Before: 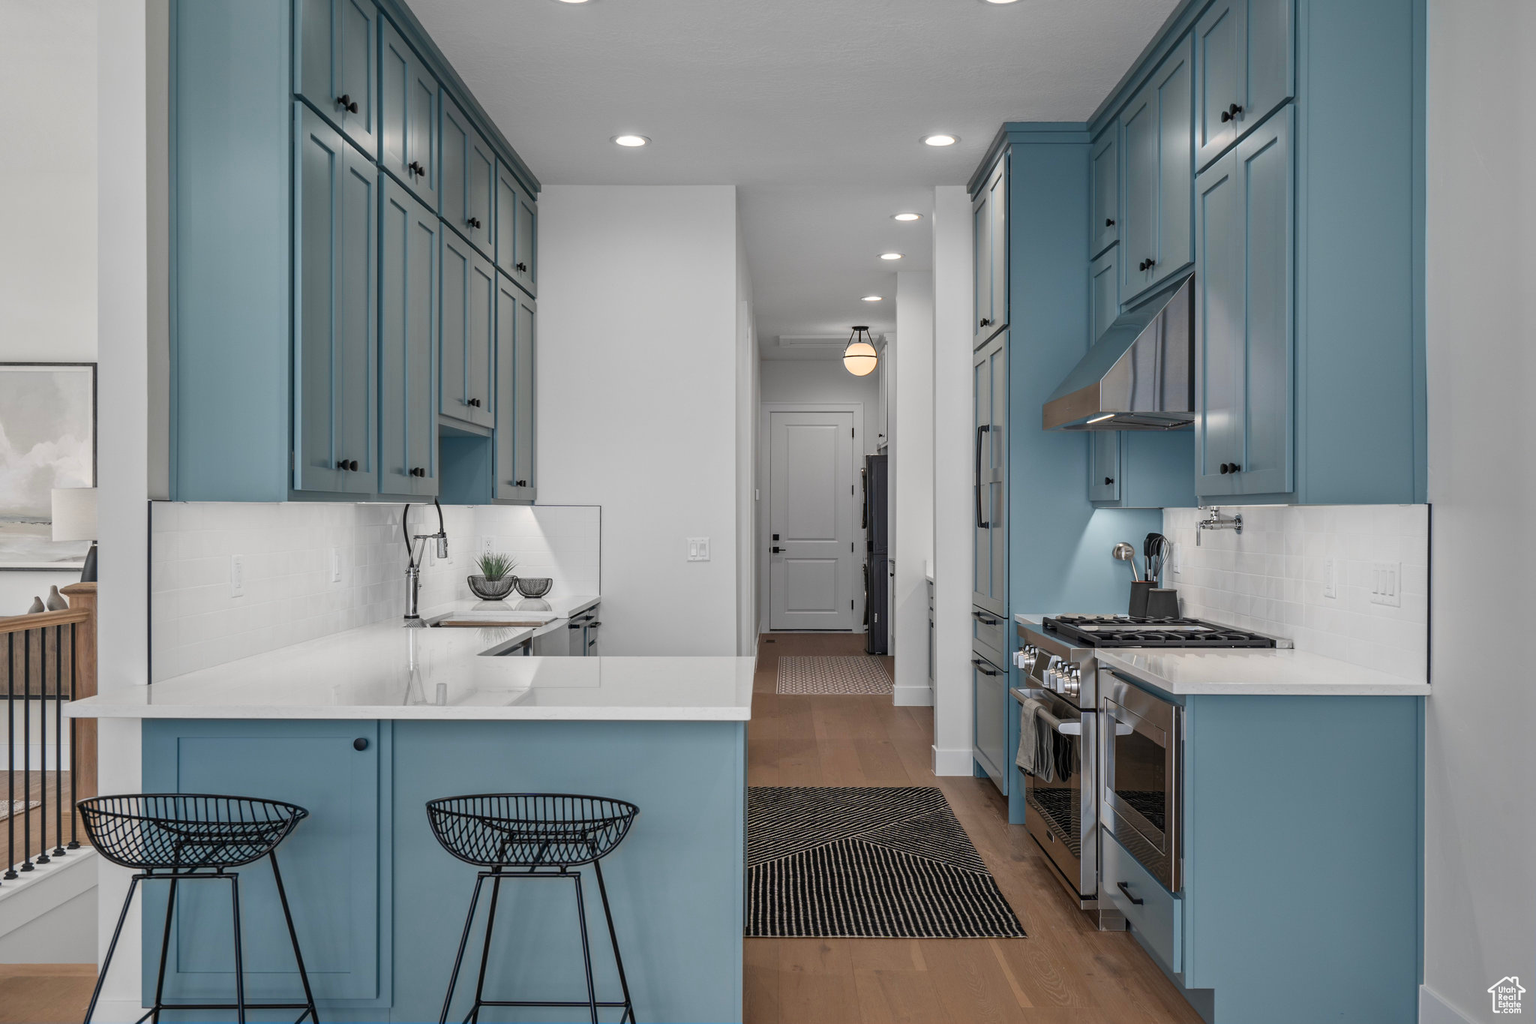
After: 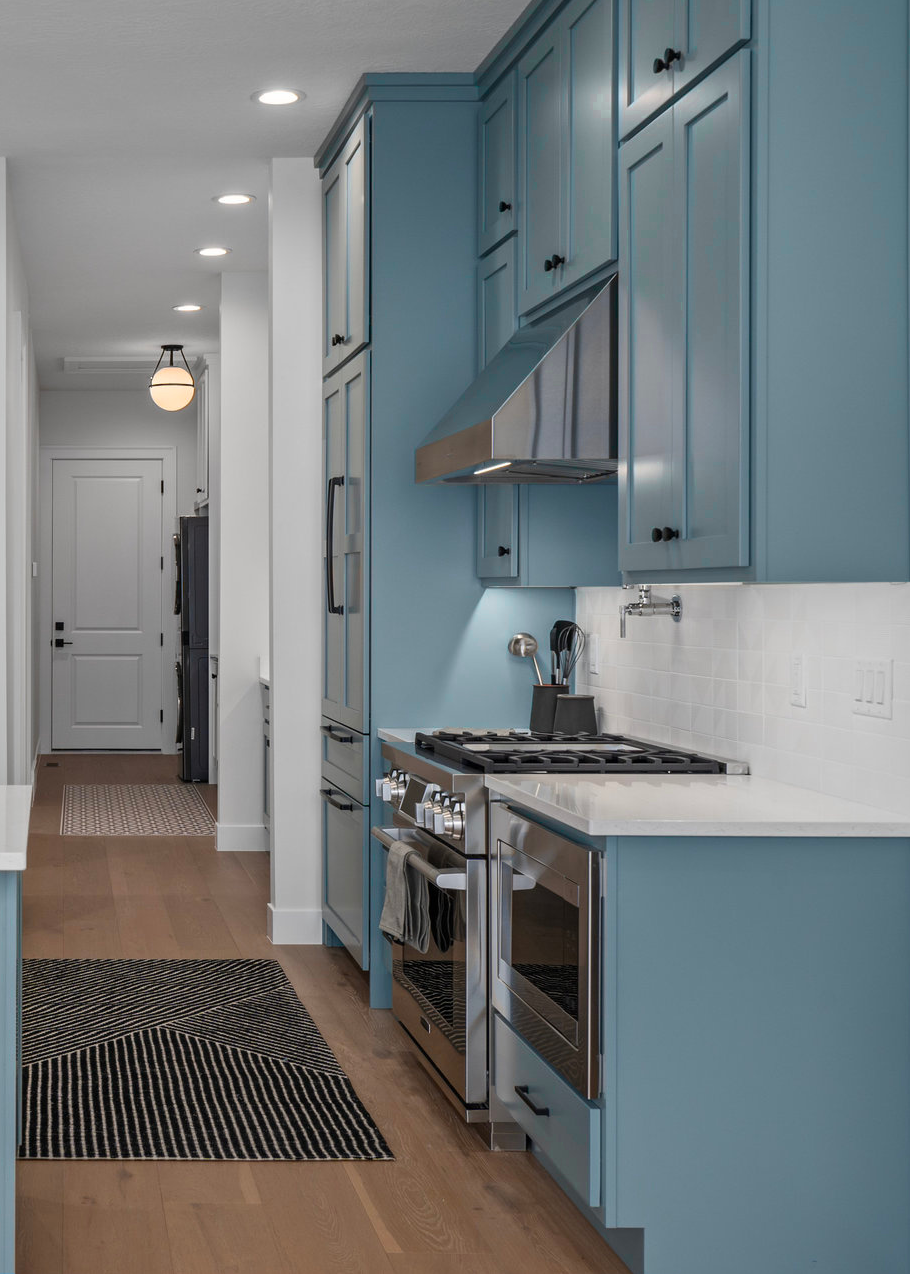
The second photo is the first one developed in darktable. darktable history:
color zones: curves: ch0 [(0.25, 0.5) (0.423, 0.5) (0.443, 0.5) (0.521, 0.756) (0.568, 0.5) (0.576, 0.5) (0.75, 0.5)]; ch1 [(0.25, 0.5) (0.423, 0.5) (0.443, 0.5) (0.539, 0.873) (0.624, 0.565) (0.631, 0.5) (0.75, 0.5)]
crop: left 47.628%, top 6.643%, right 7.874%
